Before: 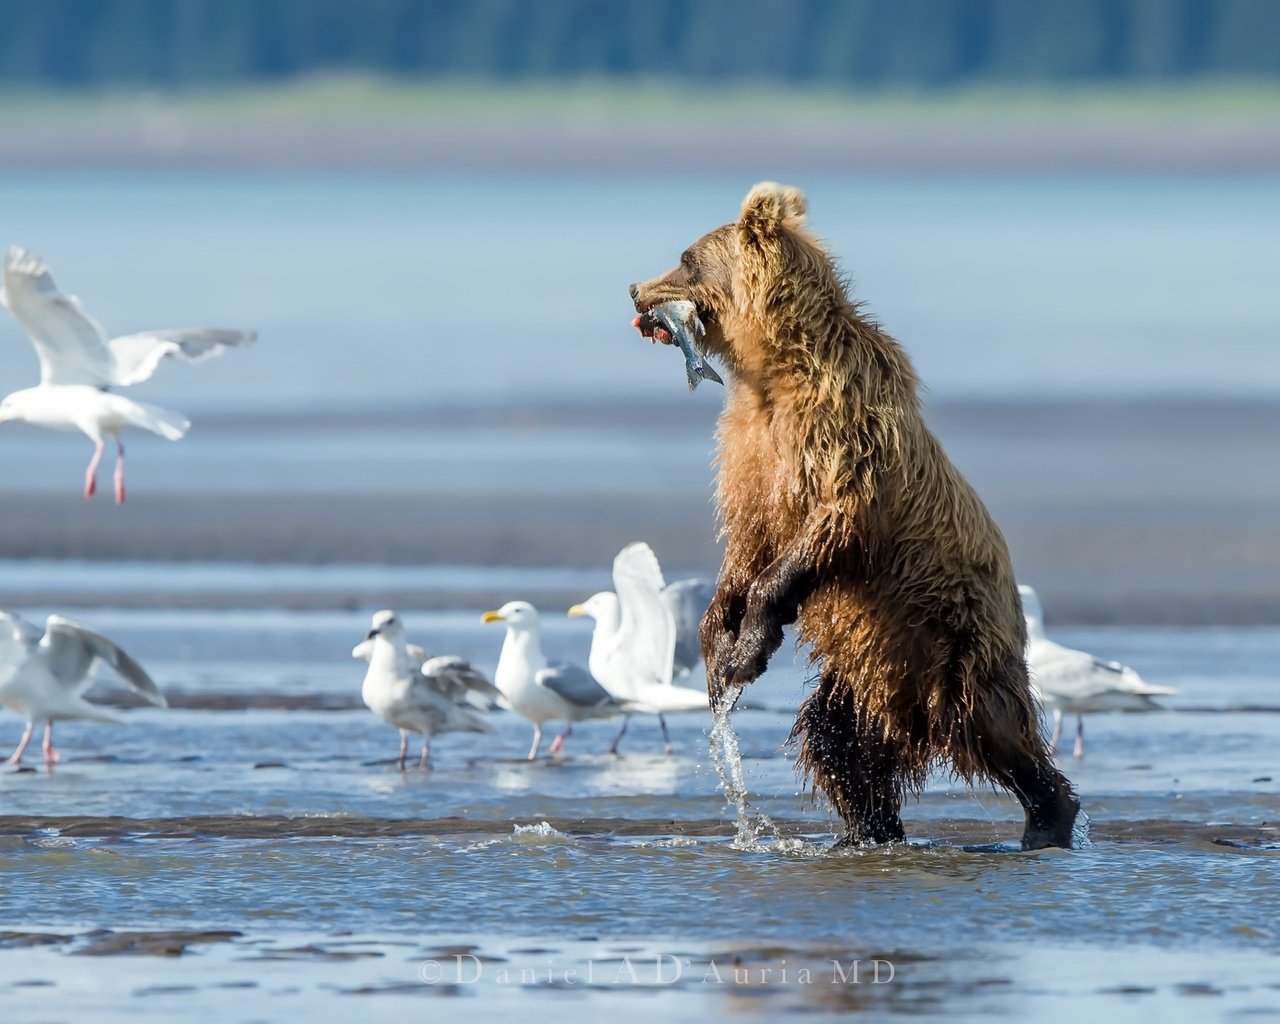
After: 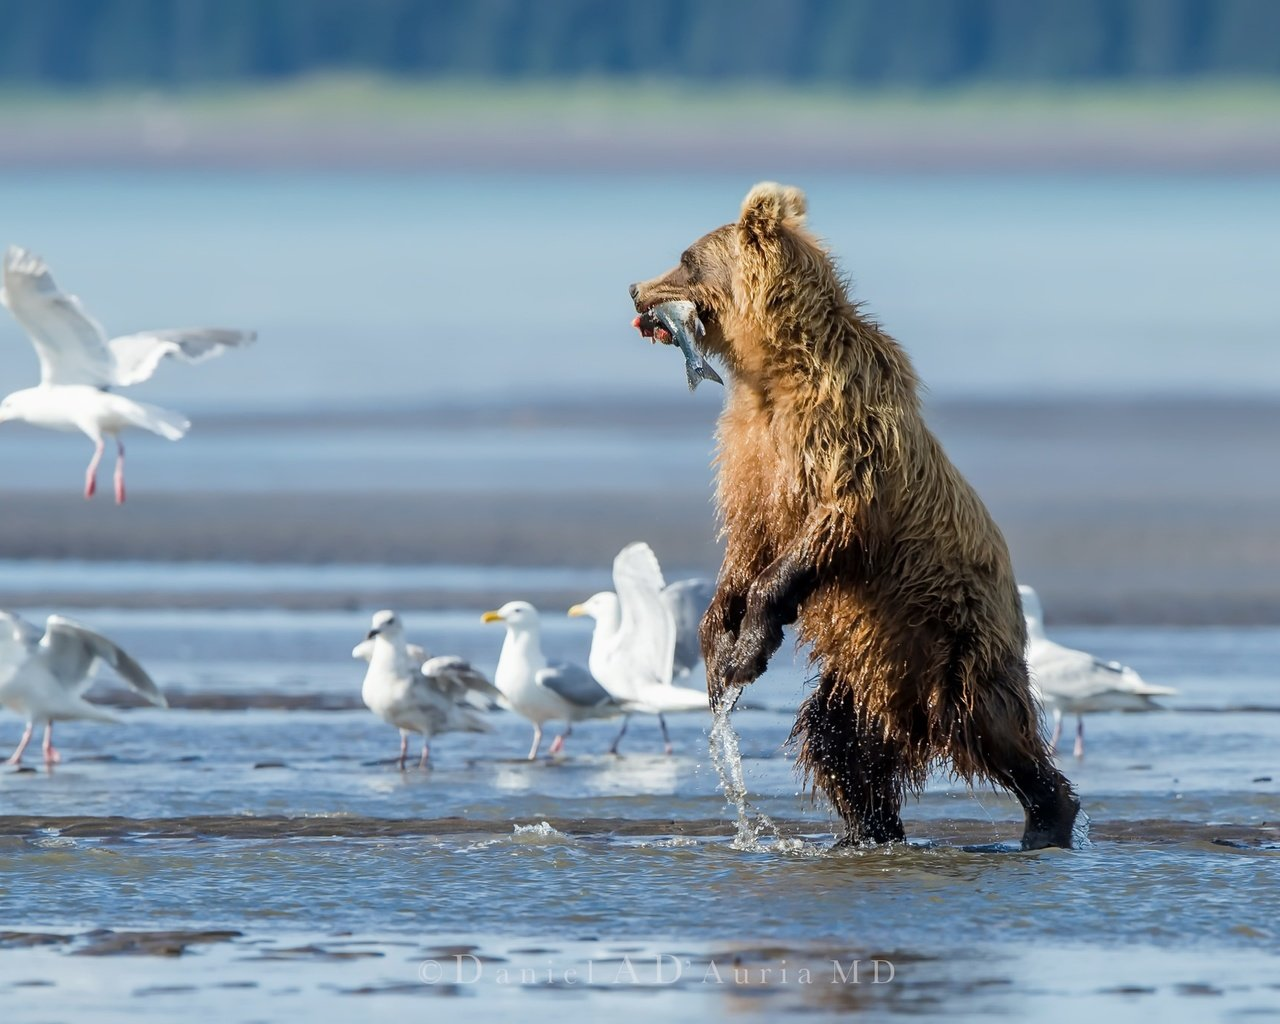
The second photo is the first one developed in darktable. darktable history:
exposure: exposure -0.056 EV, compensate exposure bias true, compensate highlight preservation false
